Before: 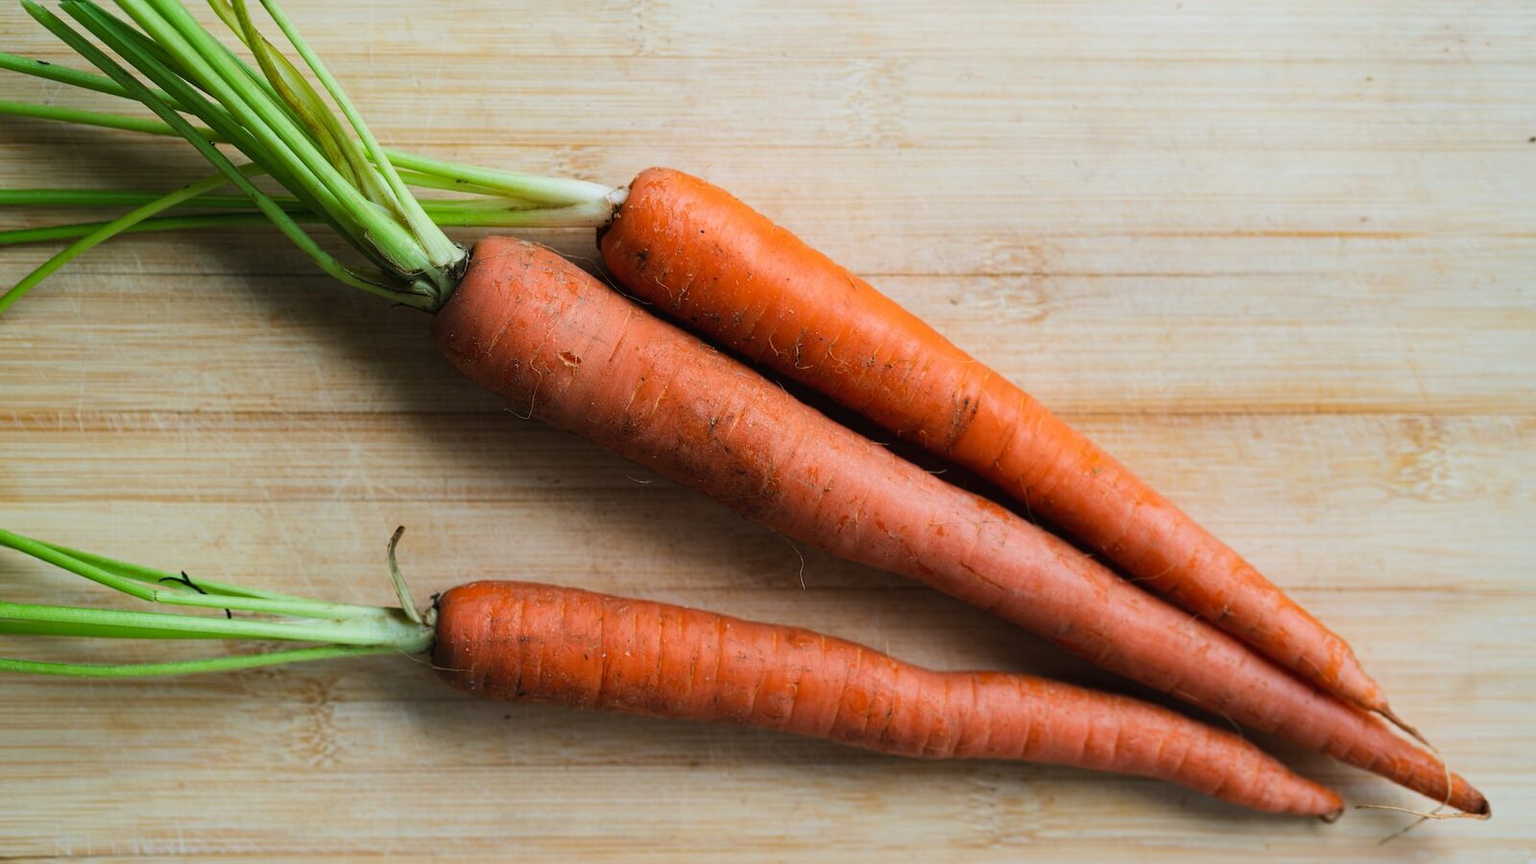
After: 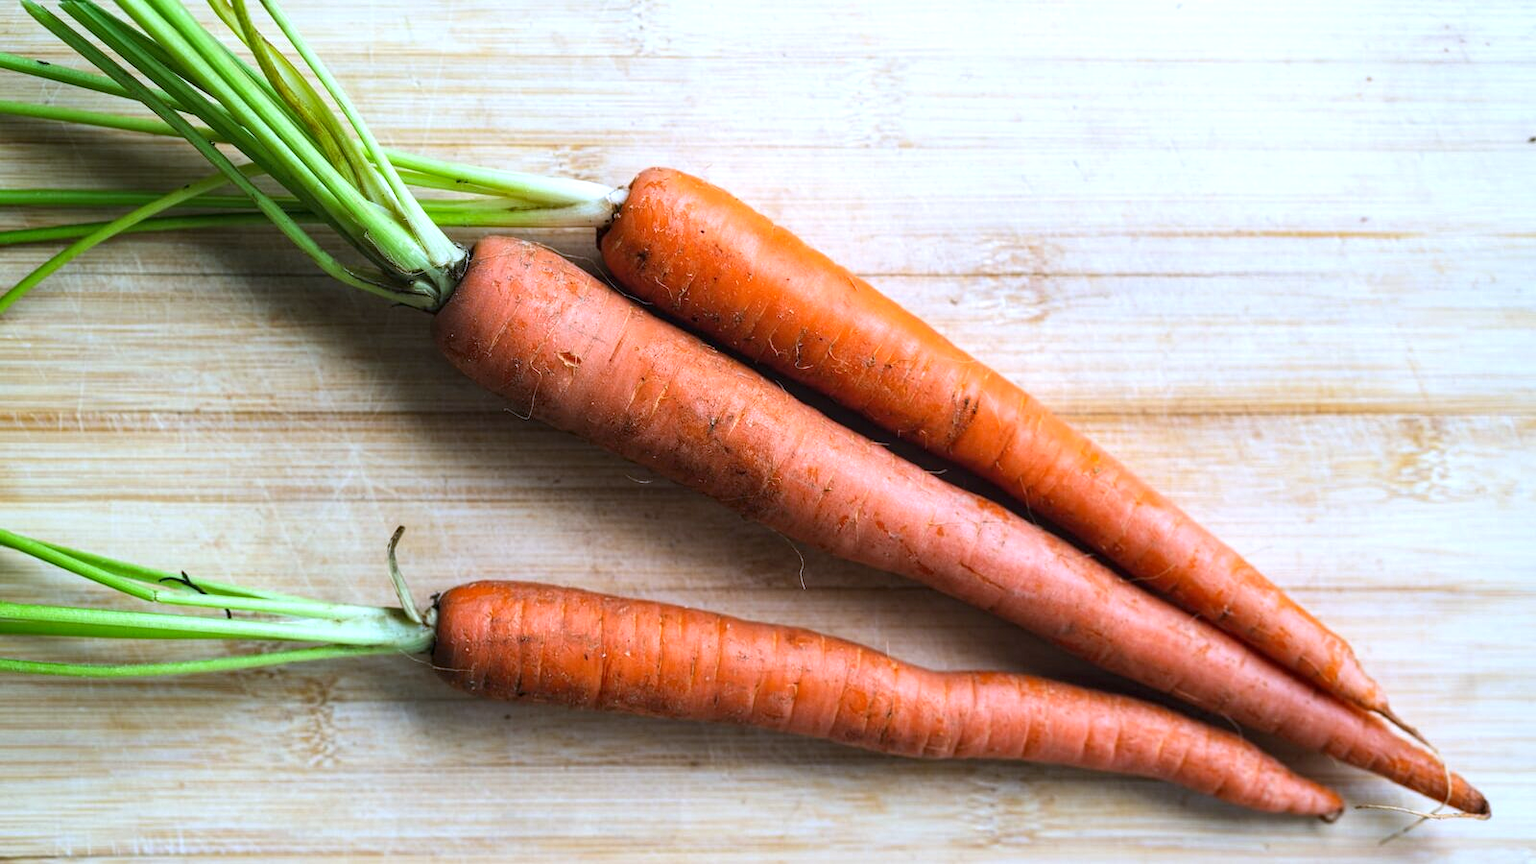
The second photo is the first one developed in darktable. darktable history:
exposure: exposure 0.6 EV, compensate highlight preservation false
color correction: highlights a* 0.003, highlights b* -0.283
local contrast: on, module defaults
white balance: red 0.948, green 1.02, blue 1.176
